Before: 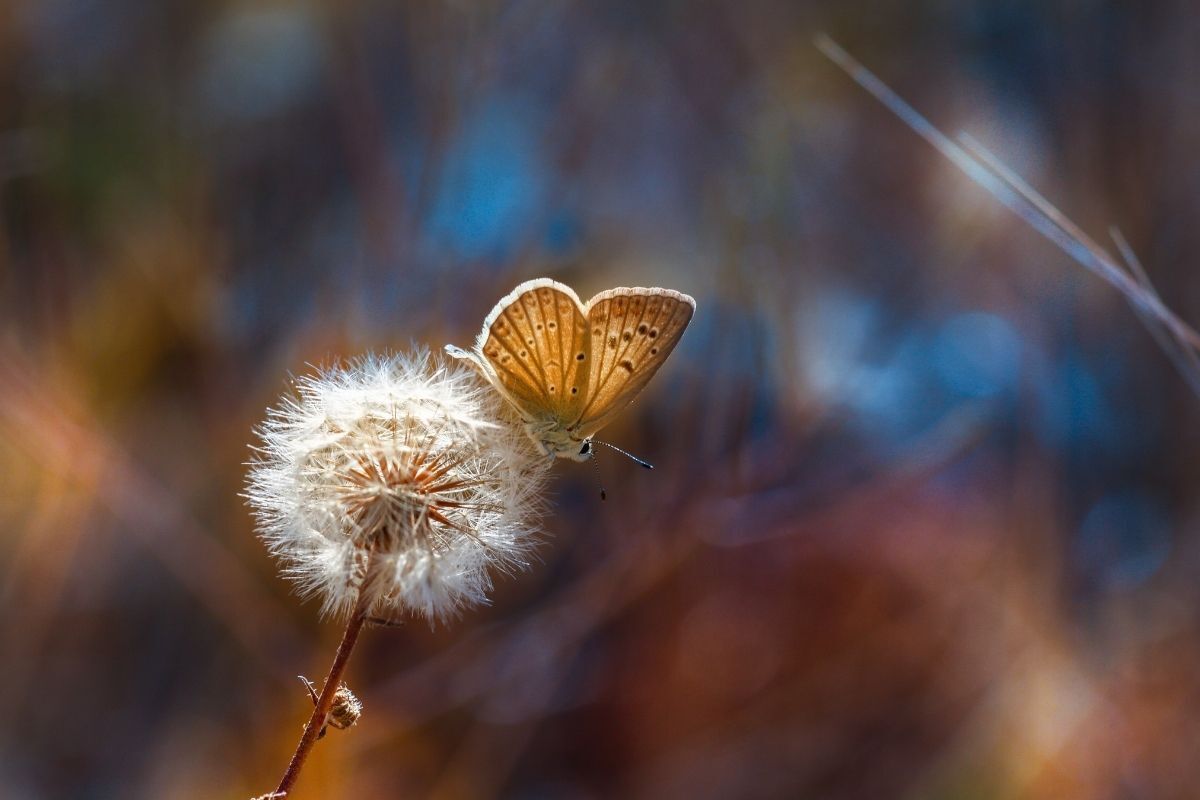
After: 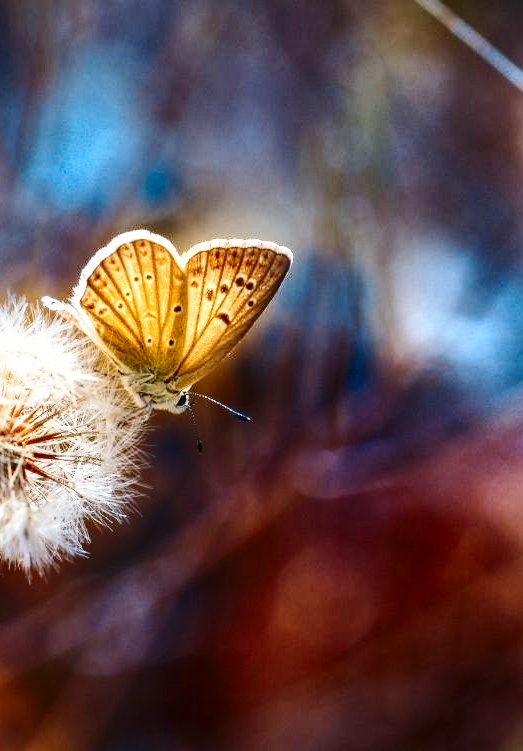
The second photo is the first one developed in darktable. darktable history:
base curve: curves: ch0 [(0, 0) (0.028, 0.03) (0.121, 0.232) (0.46, 0.748) (0.859, 0.968) (1, 1)], preserve colors none
crop: left 33.646%, top 6.032%, right 22.76%
contrast brightness saturation: contrast 0.275
local contrast: on, module defaults
